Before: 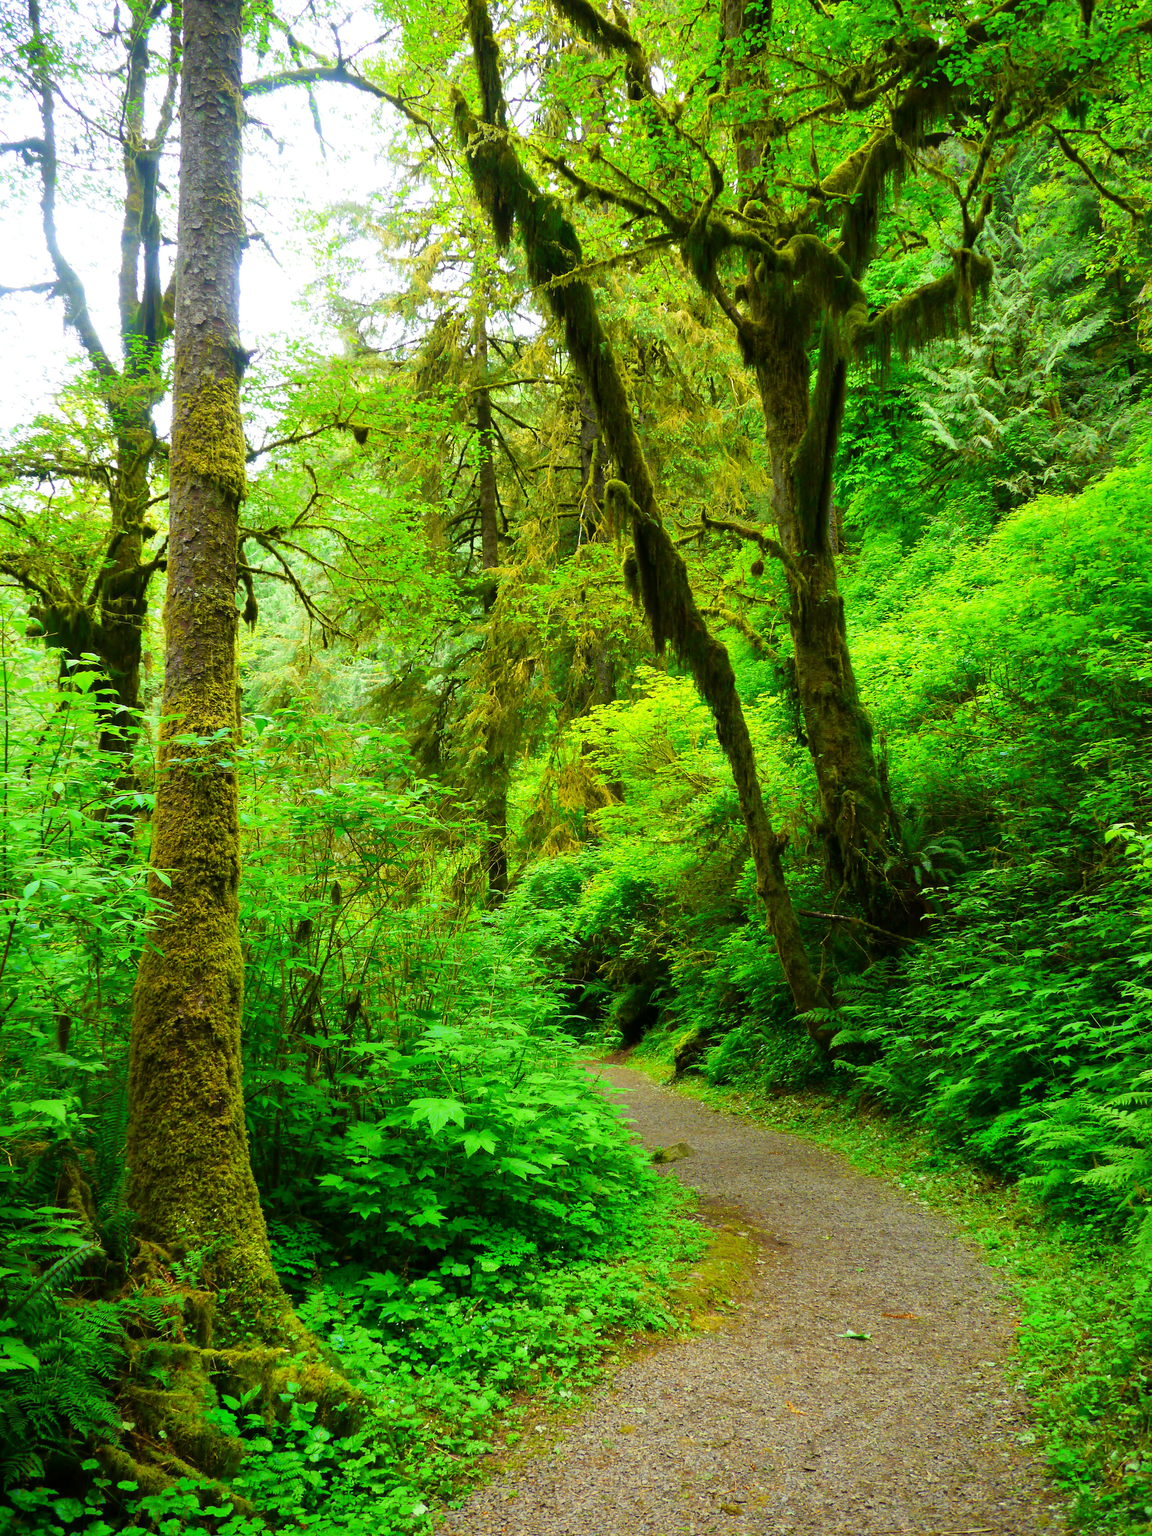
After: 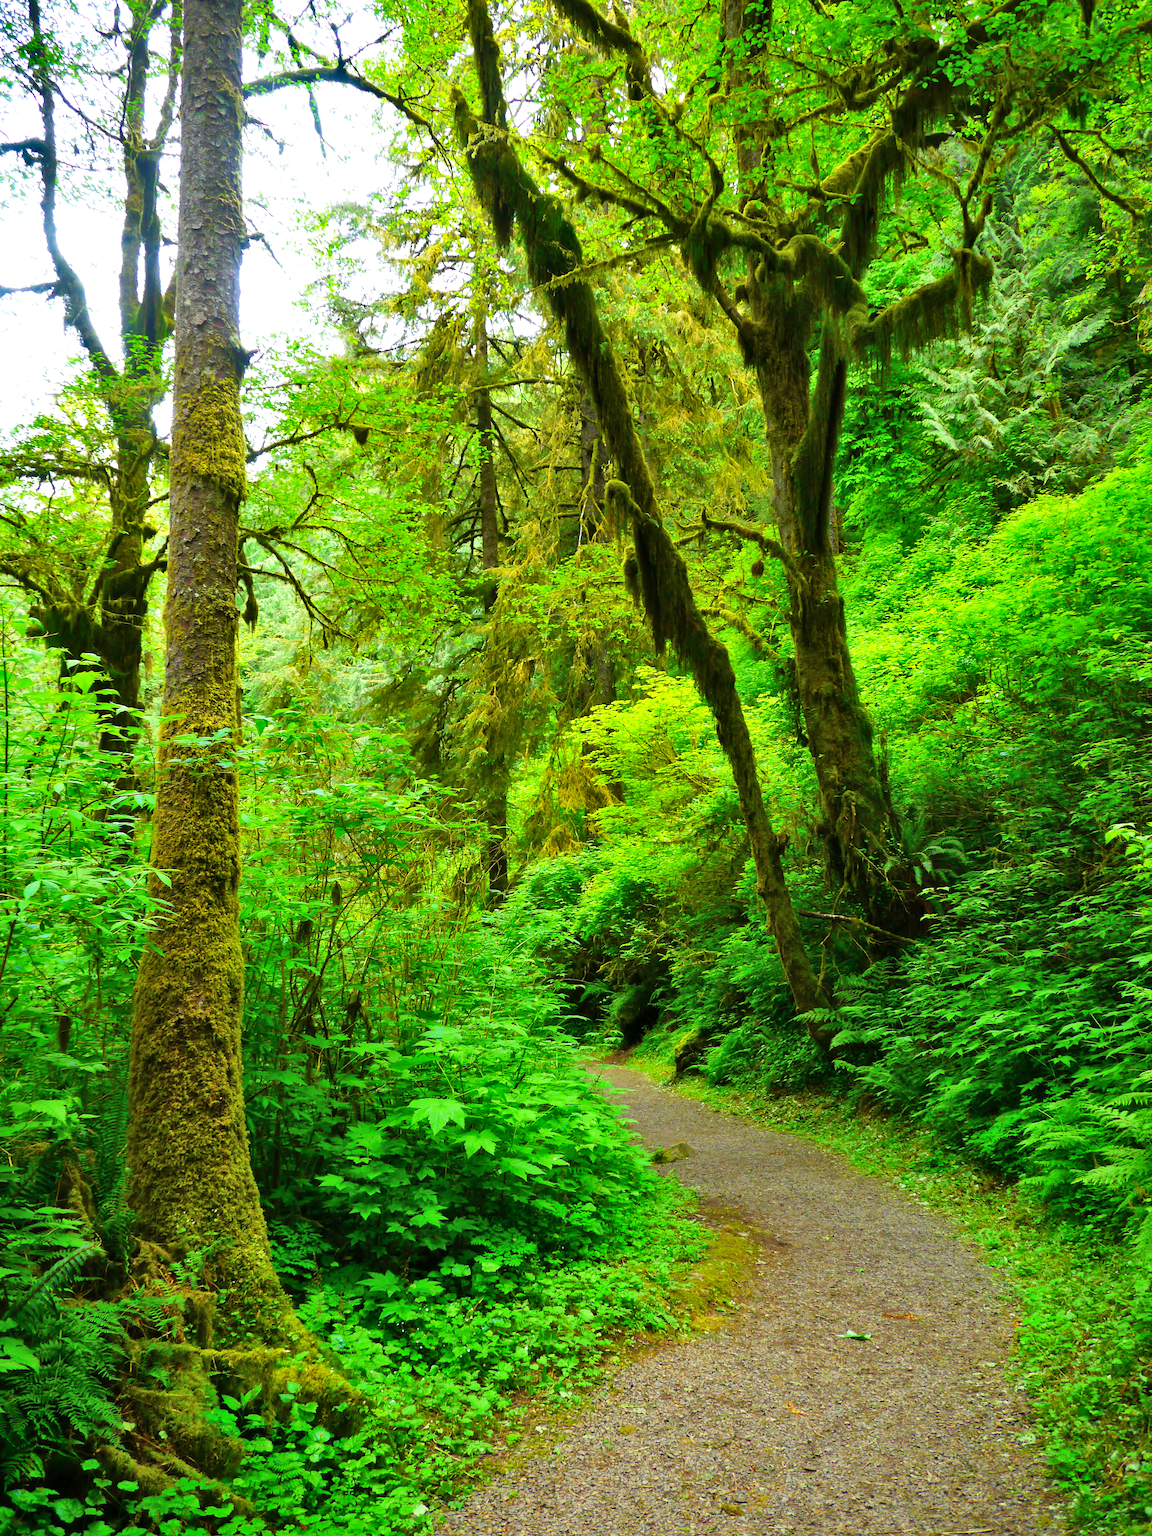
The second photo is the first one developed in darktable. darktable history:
shadows and highlights: soften with gaussian
exposure: exposure 0.161 EV, compensate highlight preservation false
